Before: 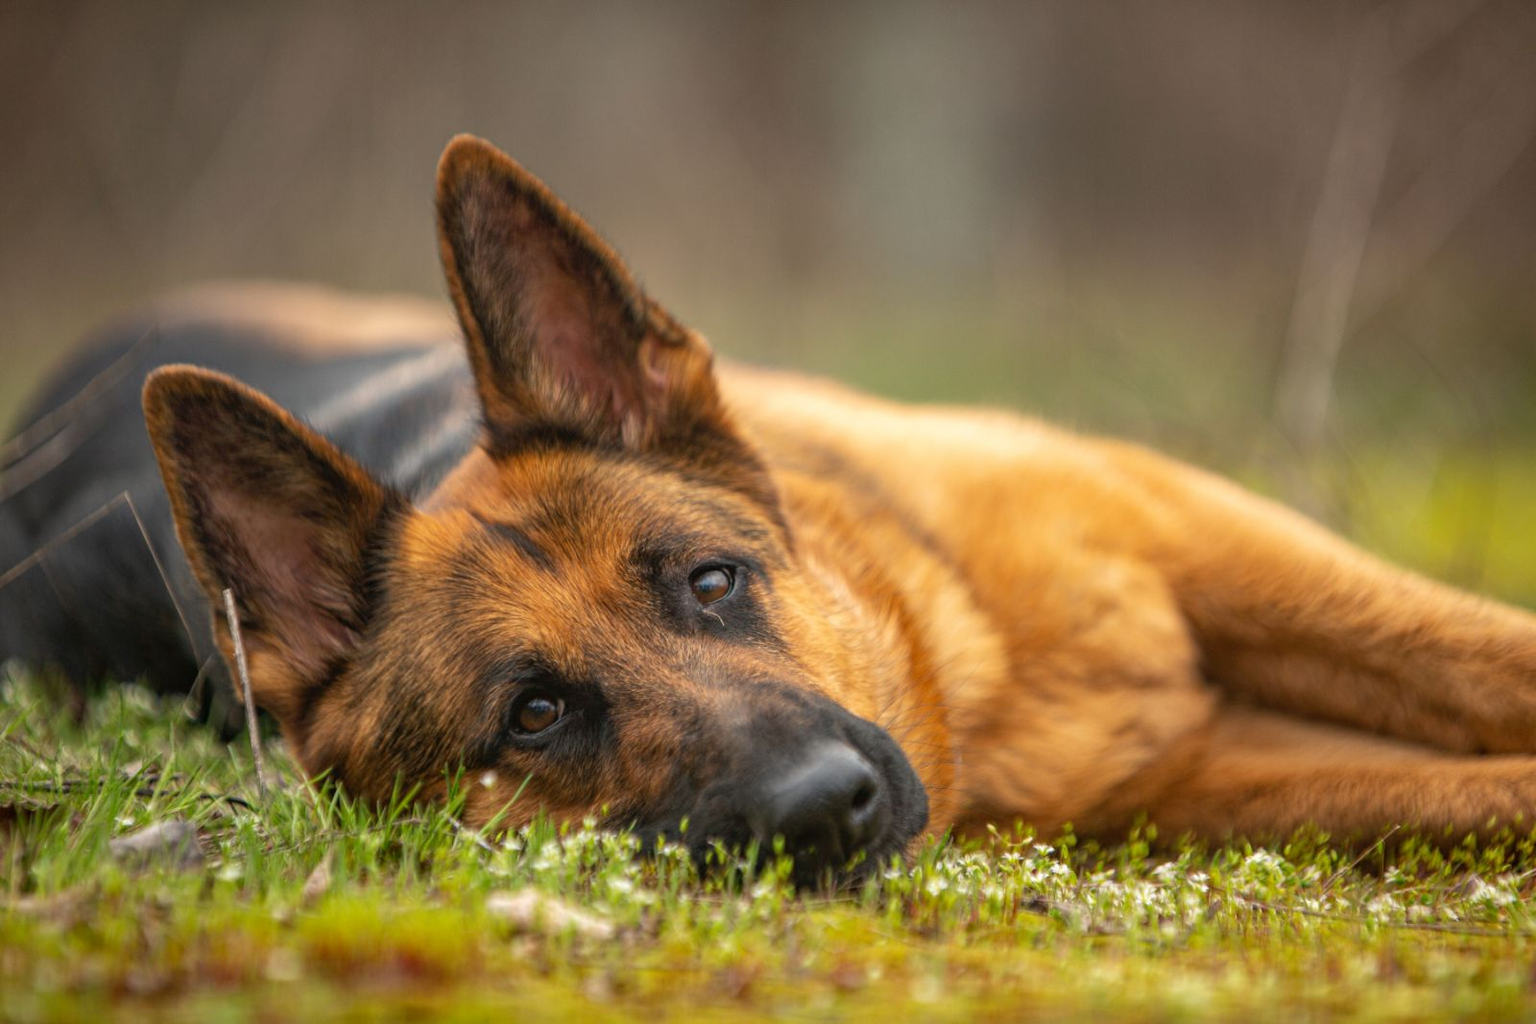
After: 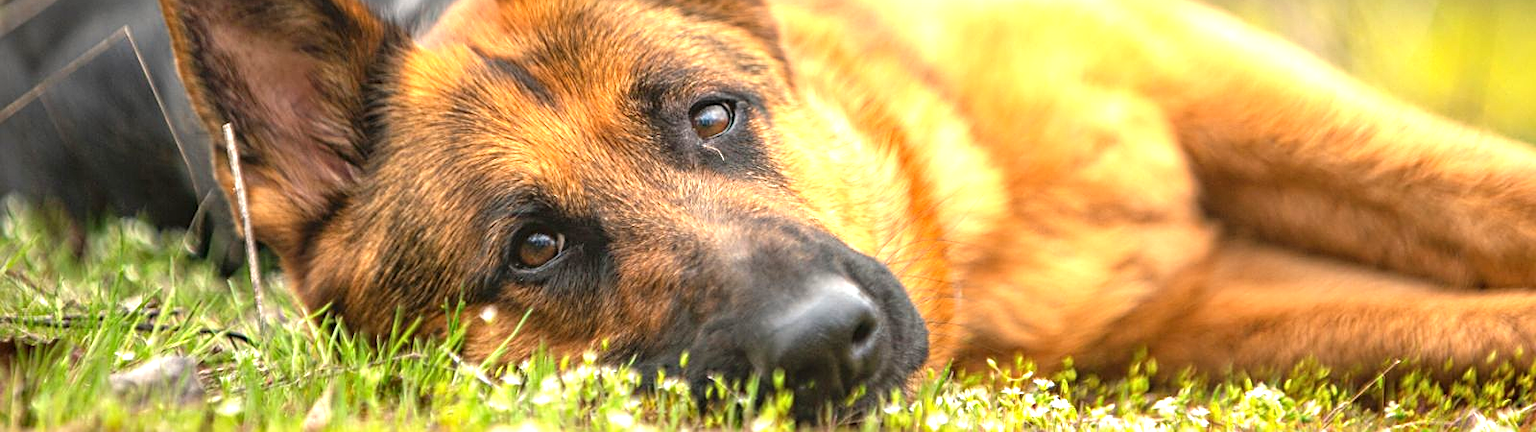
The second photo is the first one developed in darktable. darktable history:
exposure: black level correction 0, exposure 1.199 EV, compensate highlight preservation false
sharpen: on, module defaults
crop: top 45.5%, bottom 12.161%
